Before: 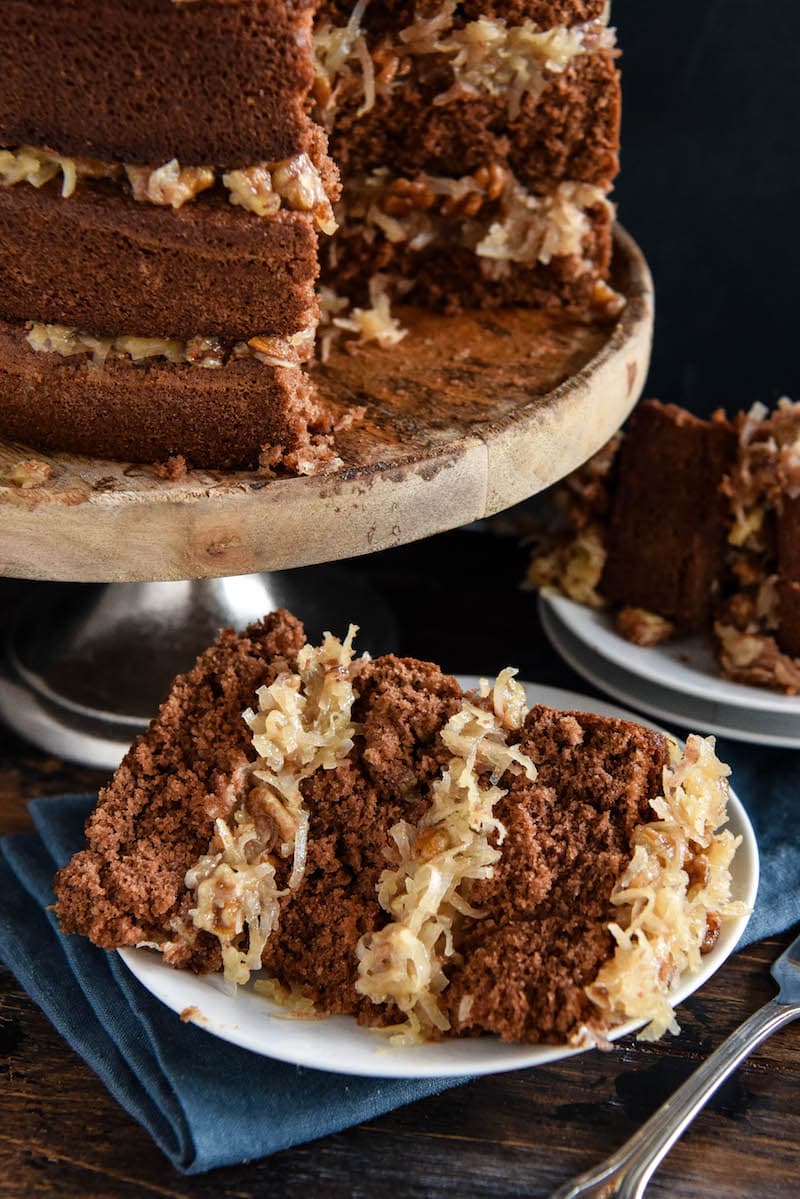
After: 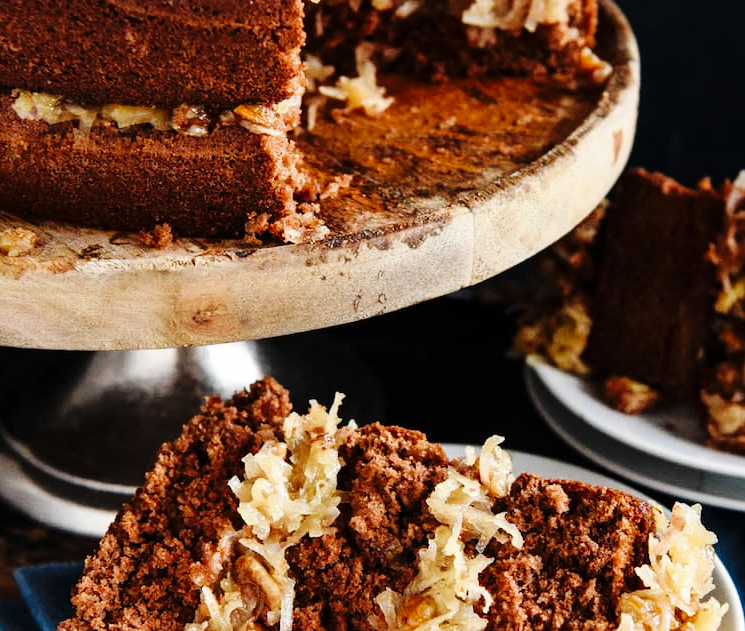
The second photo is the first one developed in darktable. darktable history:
crop: left 1.8%, top 19.396%, right 5.068%, bottom 27.924%
base curve: curves: ch0 [(0, 0) (0.036, 0.025) (0.121, 0.166) (0.206, 0.329) (0.605, 0.79) (1, 1)], preserve colors none
